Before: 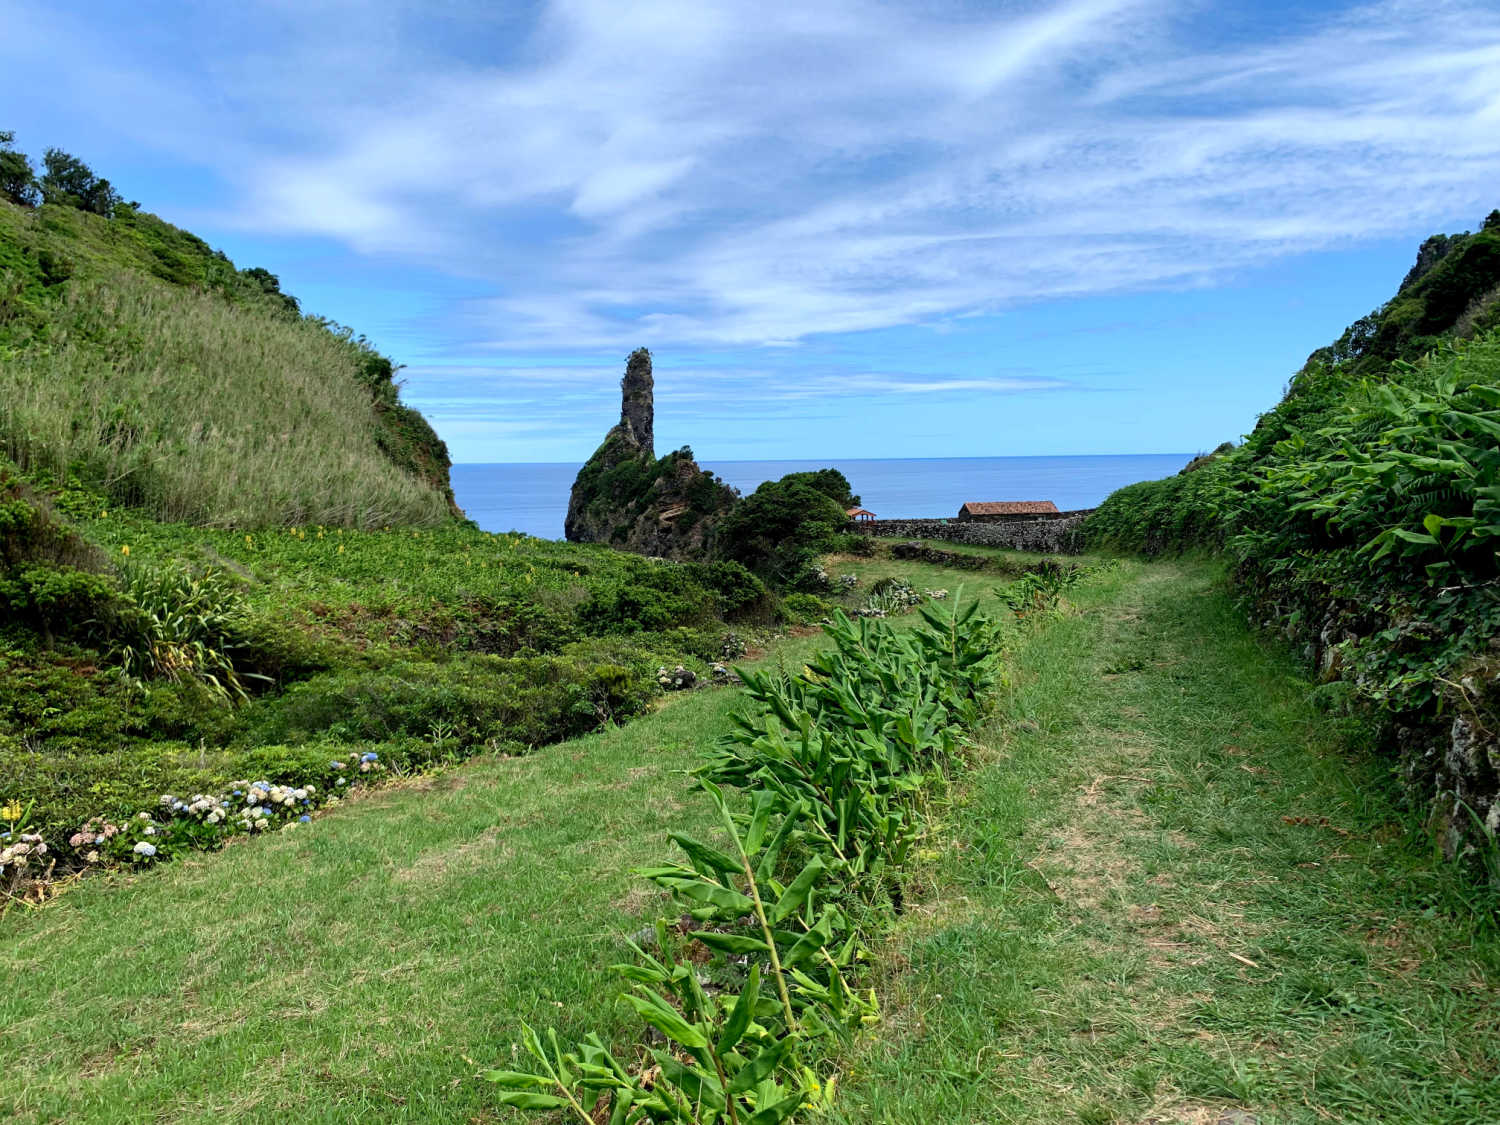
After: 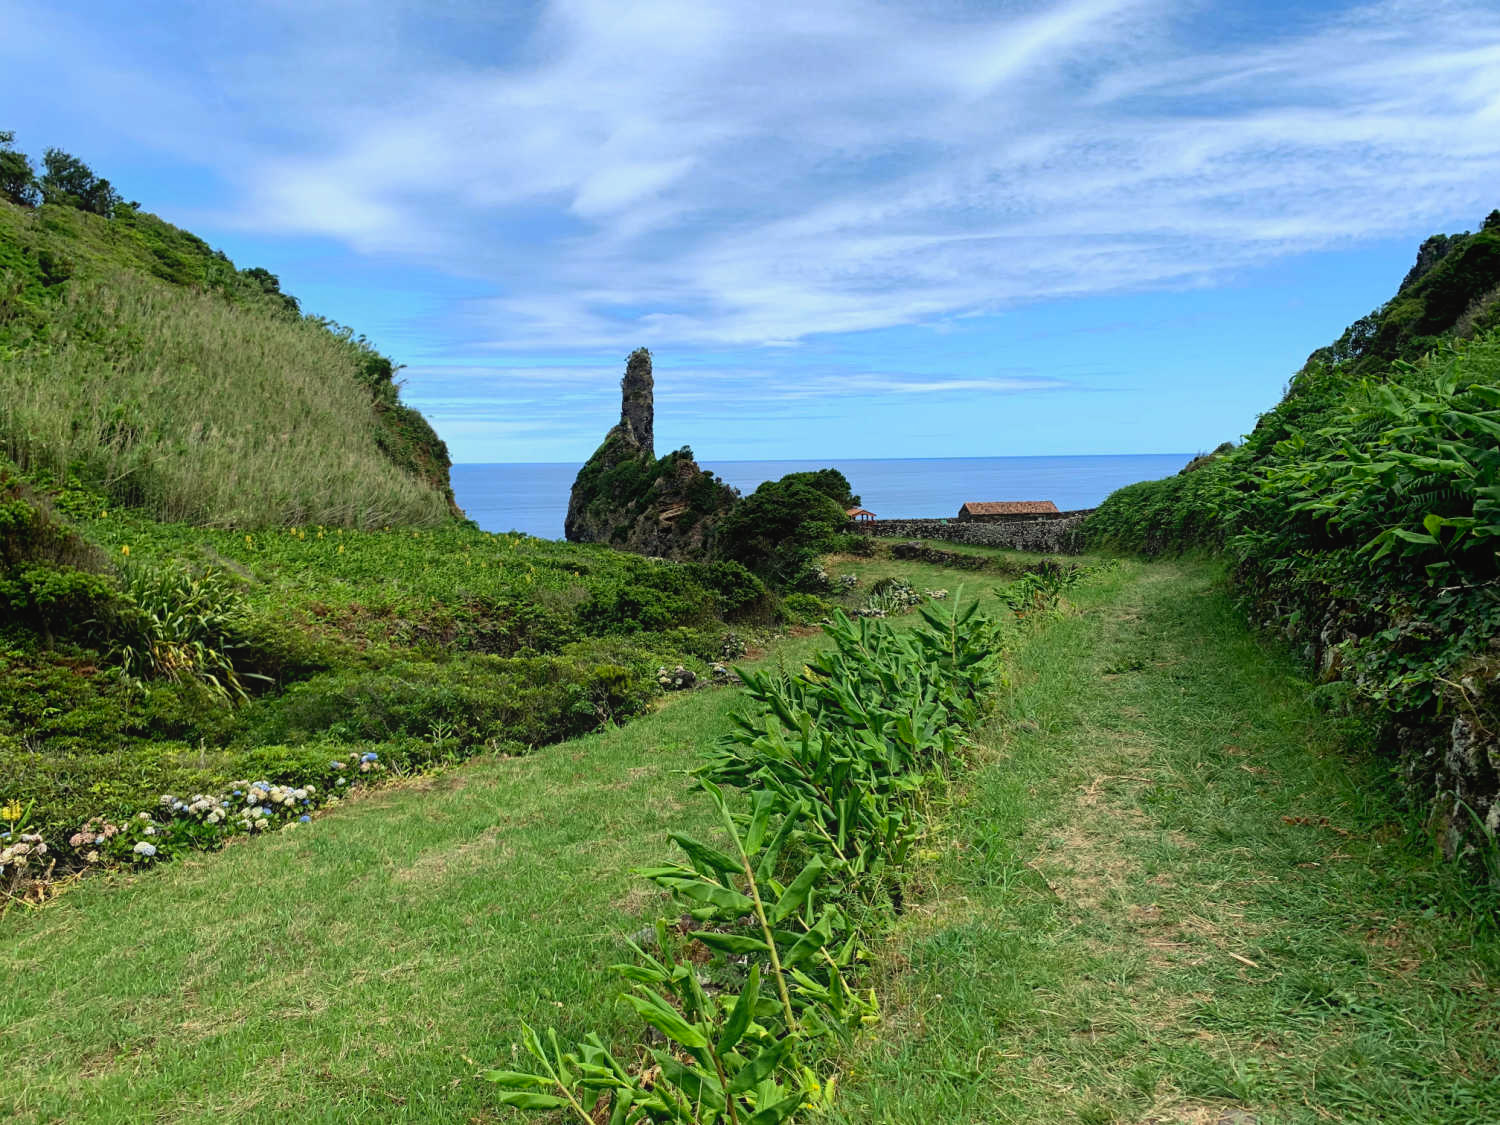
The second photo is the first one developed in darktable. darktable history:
rgb curve: curves: ch2 [(0, 0) (0.567, 0.512) (1, 1)], mode RGB, independent channels
contrast equalizer: y [[0.439, 0.44, 0.442, 0.457, 0.493, 0.498], [0.5 ×6], [0.5 ×6], [0 ×6], [0 ×6]], mix 0.59
